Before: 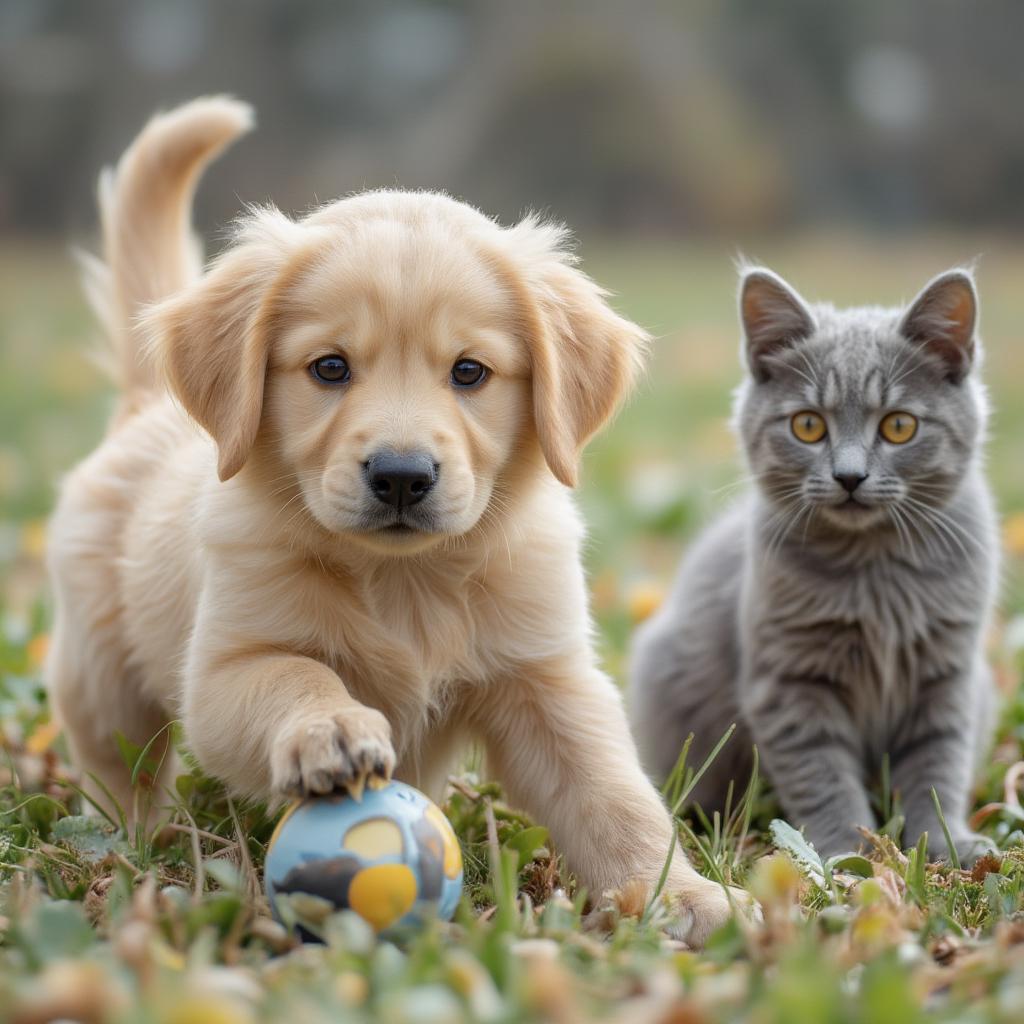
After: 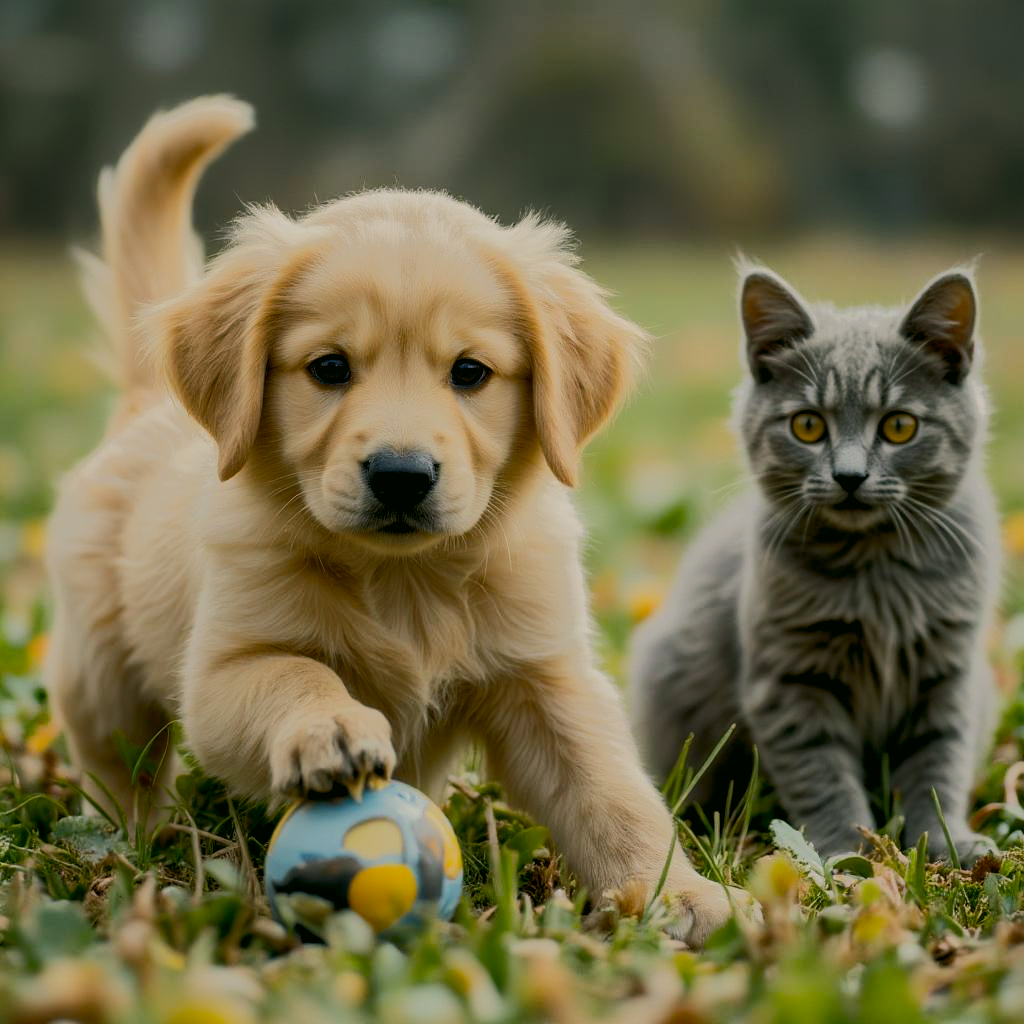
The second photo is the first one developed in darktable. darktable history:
color balance rgb: power › luminance -14.898%, highlights gain › luminance 7.517%, highlights gain › chroma 1.876%, highlights gain › hue 92.39°, global offset › luminance -1.417%, linear chroma grading › global chroma 8.89%, perceptual saturation grading › global saturation 0.443%, perceptual brilliance grading › mid-tones 10.93%, perceptual brilliance grading › shadows 15.507%, global vibrance 20.266%
color correction: highlights a* 4.37, highlights b* 4.91, shadows a* -7.12, shadows b* 4.97
exposure: black level correction 0, exposure 1.292 EV, compensate exposure bias true, compensate highlight preservation false
tone equalizer: -8 EV -1.97 EV, -7 EV -1.99 EV, -6 EV -1.98 EV, -5 EV -2 EV, -4 EV -2 EV, -3 EV -1.98 EV, -2 EV -1.98 EV, -1 EV -1.61 EV, +0 EV -1.99 EV, edges refinement/feathering 500, mask exposure compensation -1.57 EV, preserve details no
